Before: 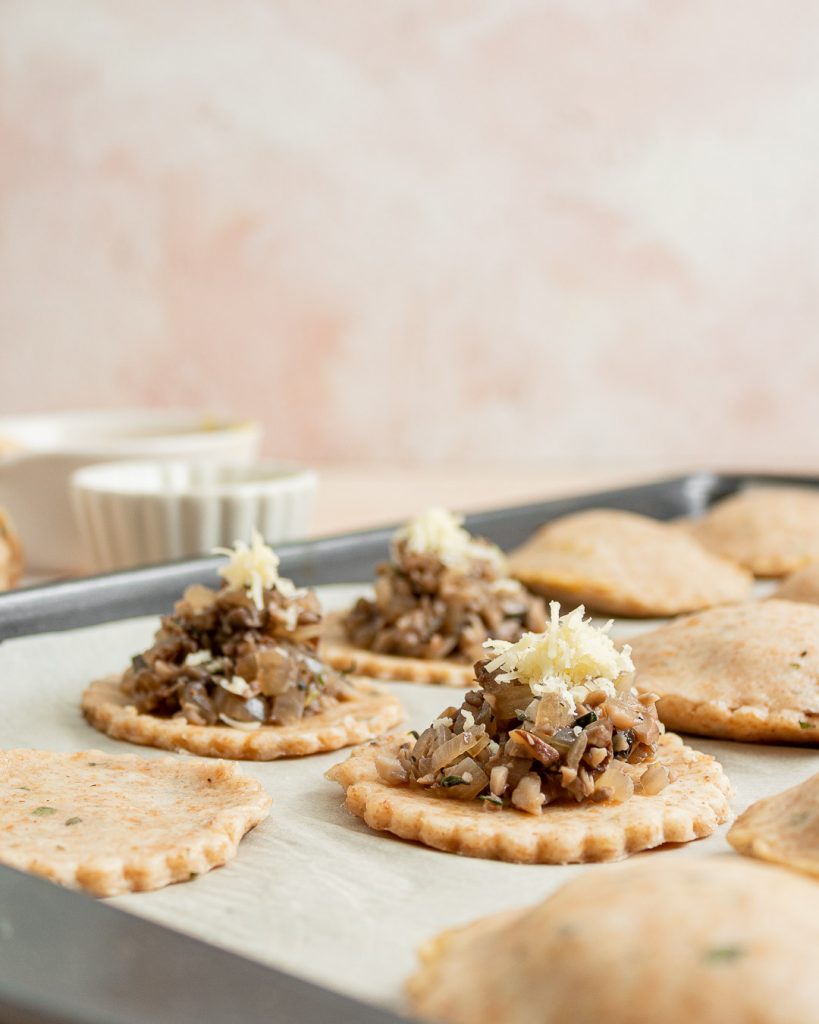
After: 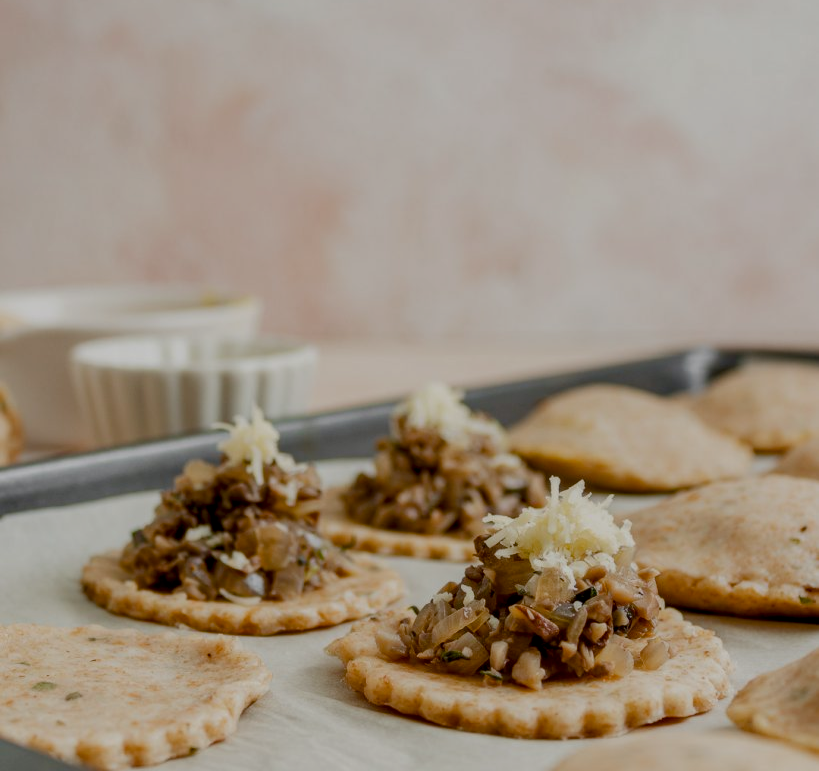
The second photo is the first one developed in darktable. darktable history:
contrast equalizer: octaves 7, y [[0.5, 0.5, 0.5, 0.515, 0.749, 0.84], [0.5 ×6], [0.5 ×6], [0, 0, 0, 0.001, 0.067, 0.262], [0 ×6]], mix -0.186
local contrast: on, module defaults
contrast brightness saturation: saturation -0.064
tone equalizer: on, module defaults
crop and rotate: top 12.235%, bottom 12.461%
exposure: exposure -0.9 EV, compensate highlight preservation false
color balance rgb: perceptual saturation grading › global saturation 25.07%, perceptual saturation grading › highlights -50.072%, perceptual saturation grading › shadows 30.612%, global vibrance 20%
